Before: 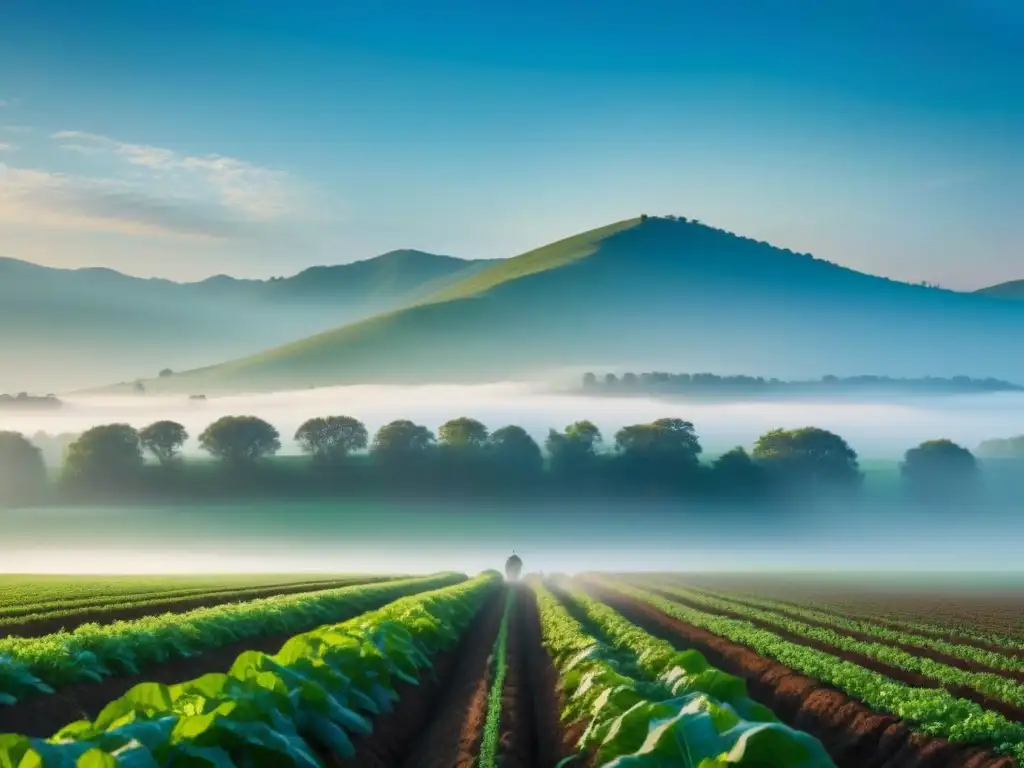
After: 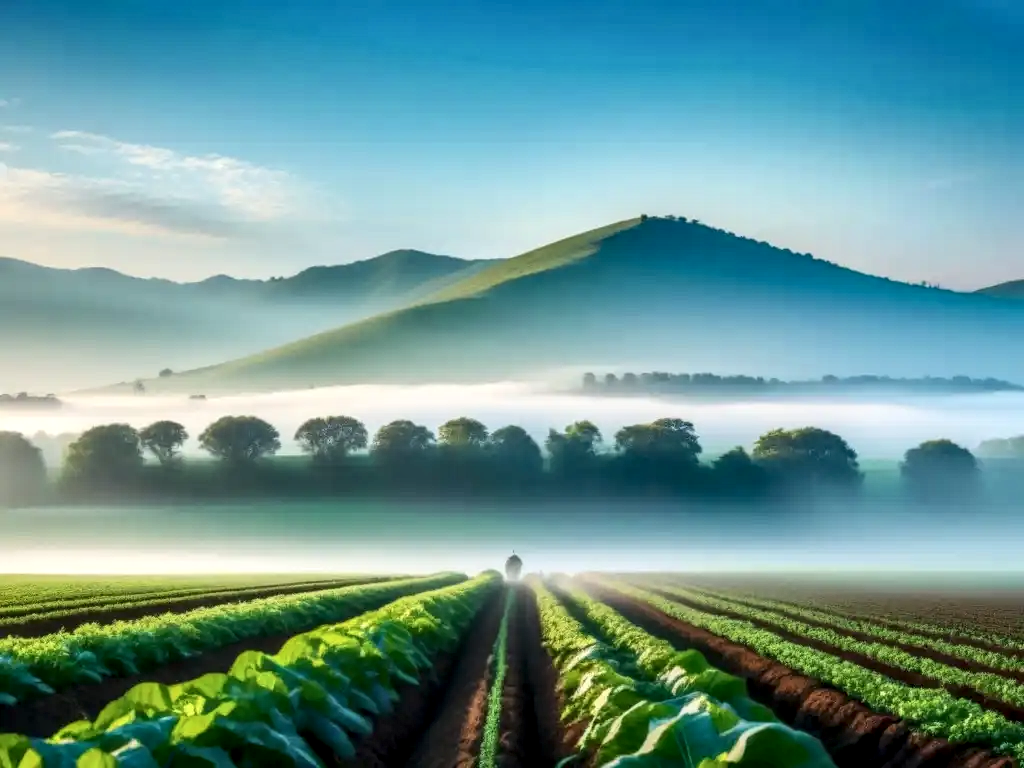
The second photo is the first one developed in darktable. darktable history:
local contrast: highlights 25%, detail 150%
contrast brightness saturation: contrast 0.15, brightness 0.05
